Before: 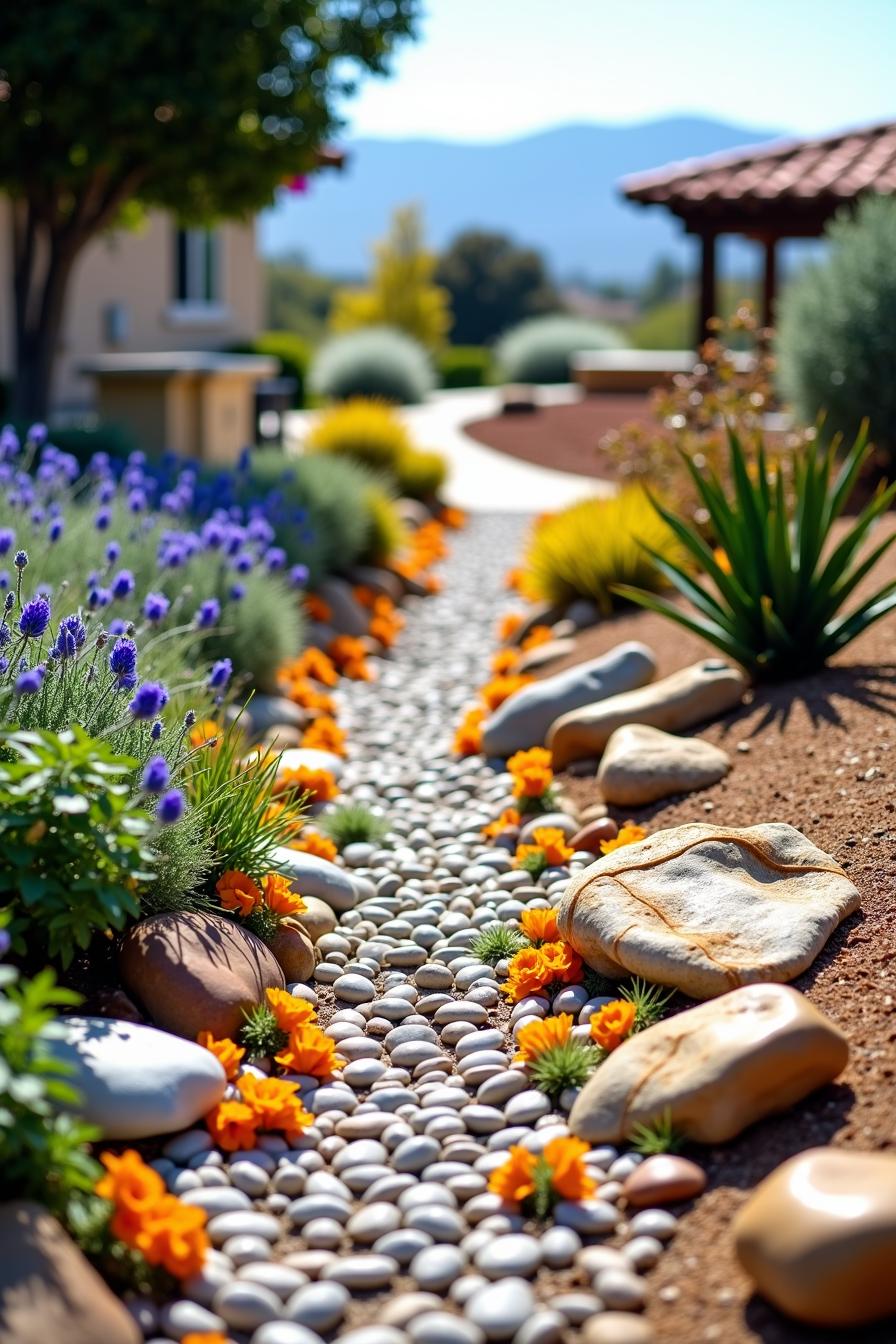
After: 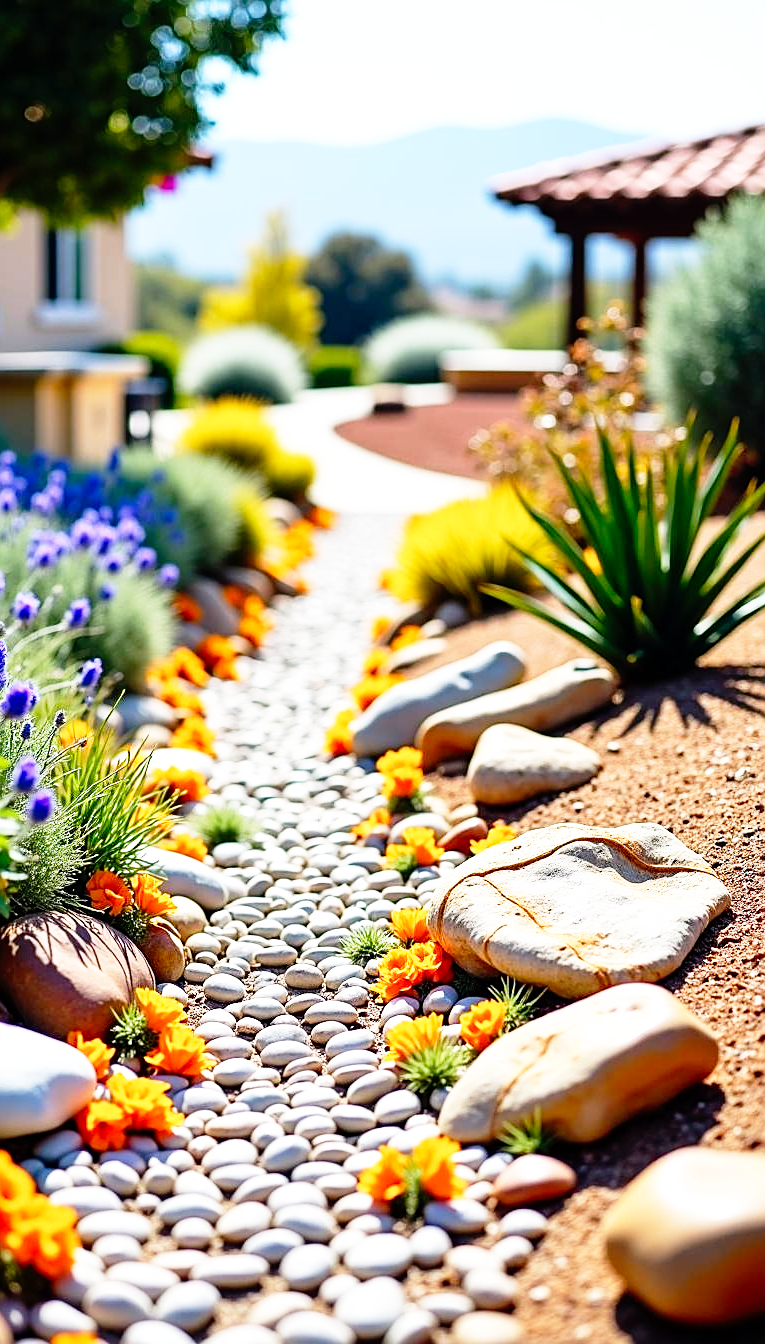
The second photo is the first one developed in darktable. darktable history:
base curve: curves: ch0 [(0, 0) (0.012, 0.01) (0.073, 0.168) (0.31, 0.711) (0.645, 0.957) (1, 1)], preserve colors none
sharpen: on, module defaults
crop and rotate: left 14.584%
